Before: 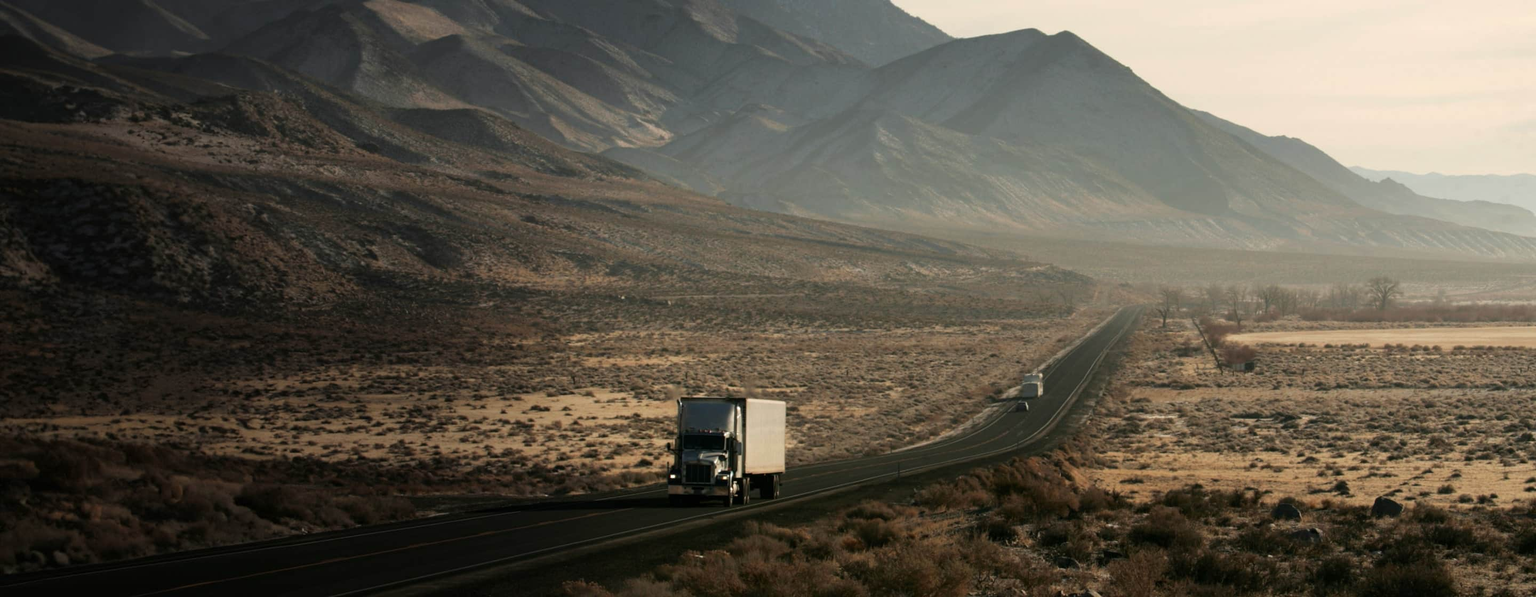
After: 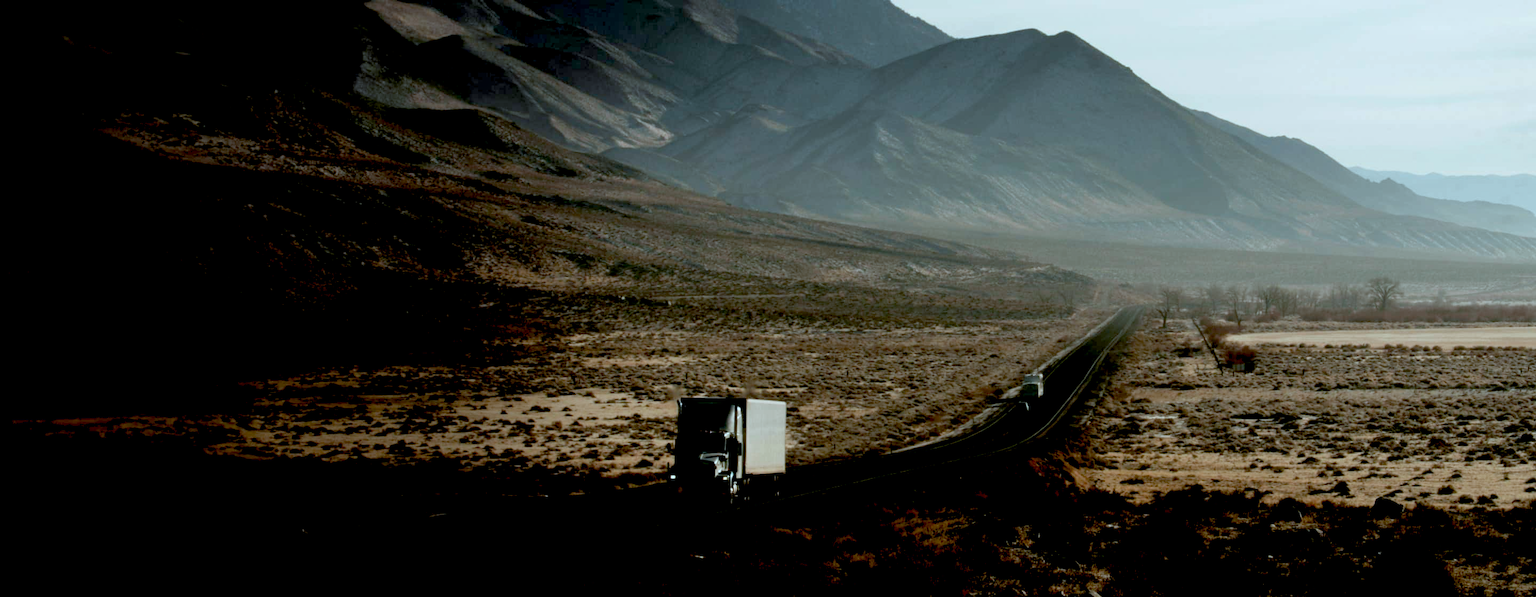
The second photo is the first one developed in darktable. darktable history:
contrast brightness saturation: saturation -0.05
exposure: black level correction 0.057, compensate exposure bias true, compensate highlight preservation false
haze removal: strength -0.091, compatibility mode true, adaptive false
levels: levels [0, 0.51, 1]
color correction: highlights a* -10.62, highlights b* -19.59
